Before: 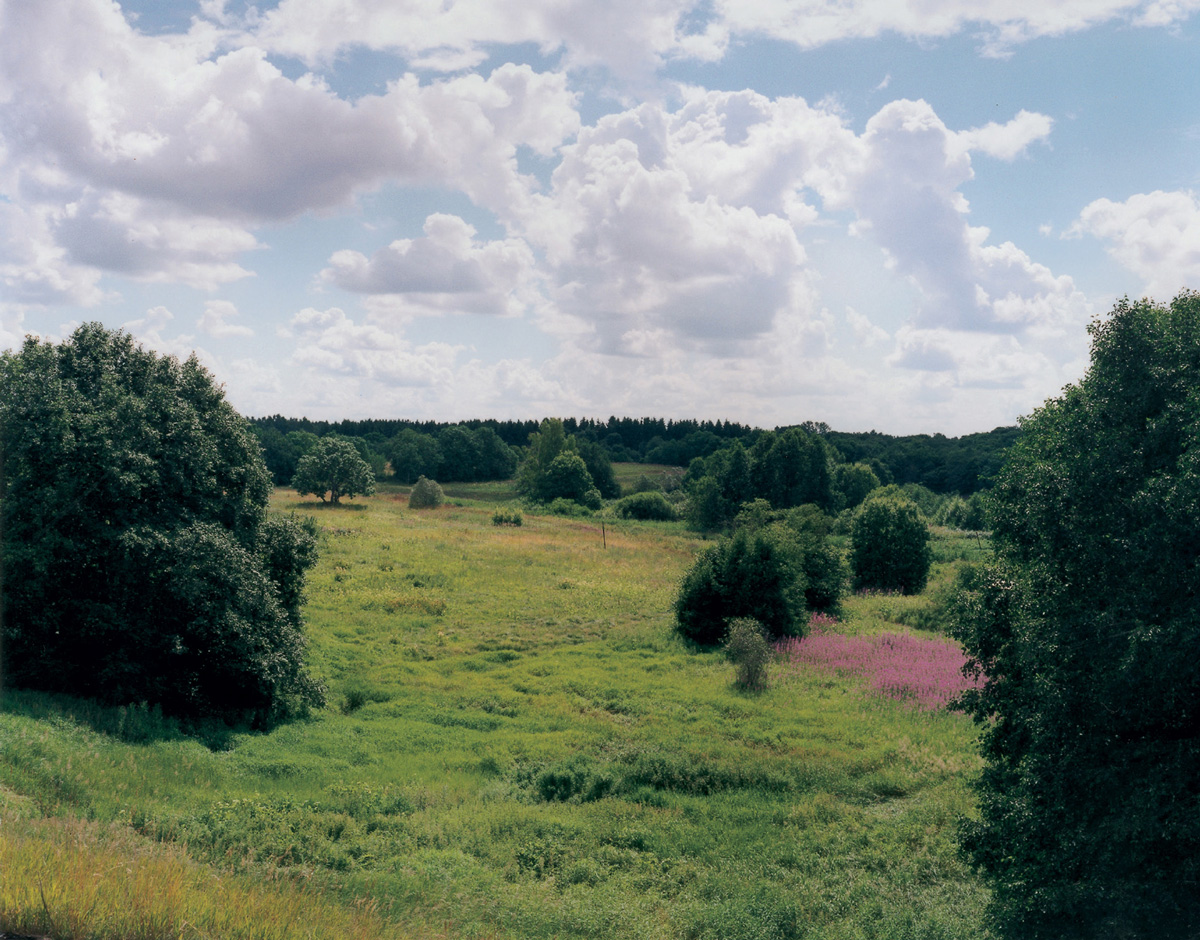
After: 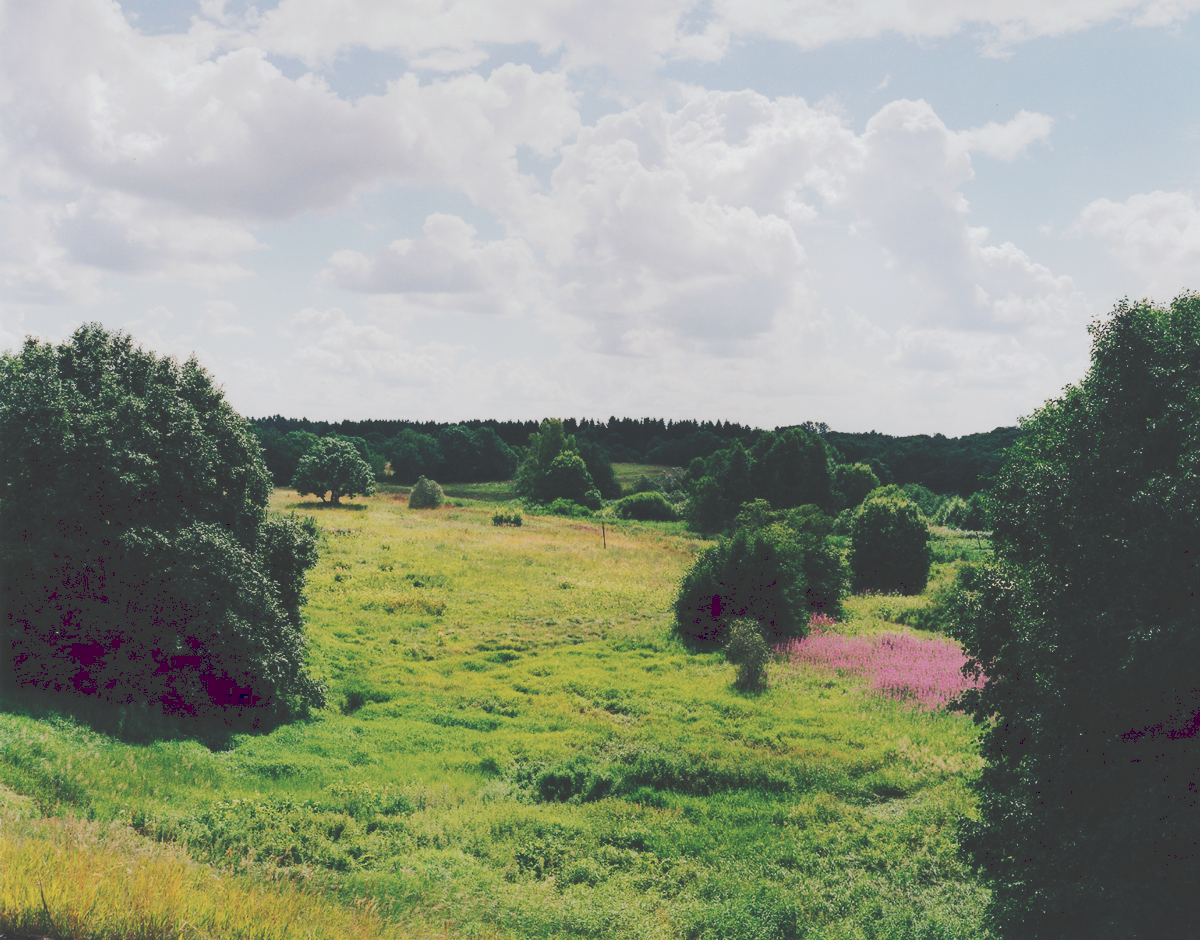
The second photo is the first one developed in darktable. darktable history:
tone curve: curves: ch0 [(0, 0) (0.003, 0.219) (0.011, 0.219) (0.025, 0.223) (0.044, 0.226) (0.069, 0.232) (0.1, 0.24) (0.136, 0.245) (0.177, 0.257) (0.224, 0.281) (0.277, 0.324) (0.335, 0.392) (0.399, 0.484) (0.468, 0.585) (0.543, 0.672) (0.623, 0.741) (0.709, 0.788) (0.801, 0.835) (0.898, 0.878) (1, 1)], preserve colors none
